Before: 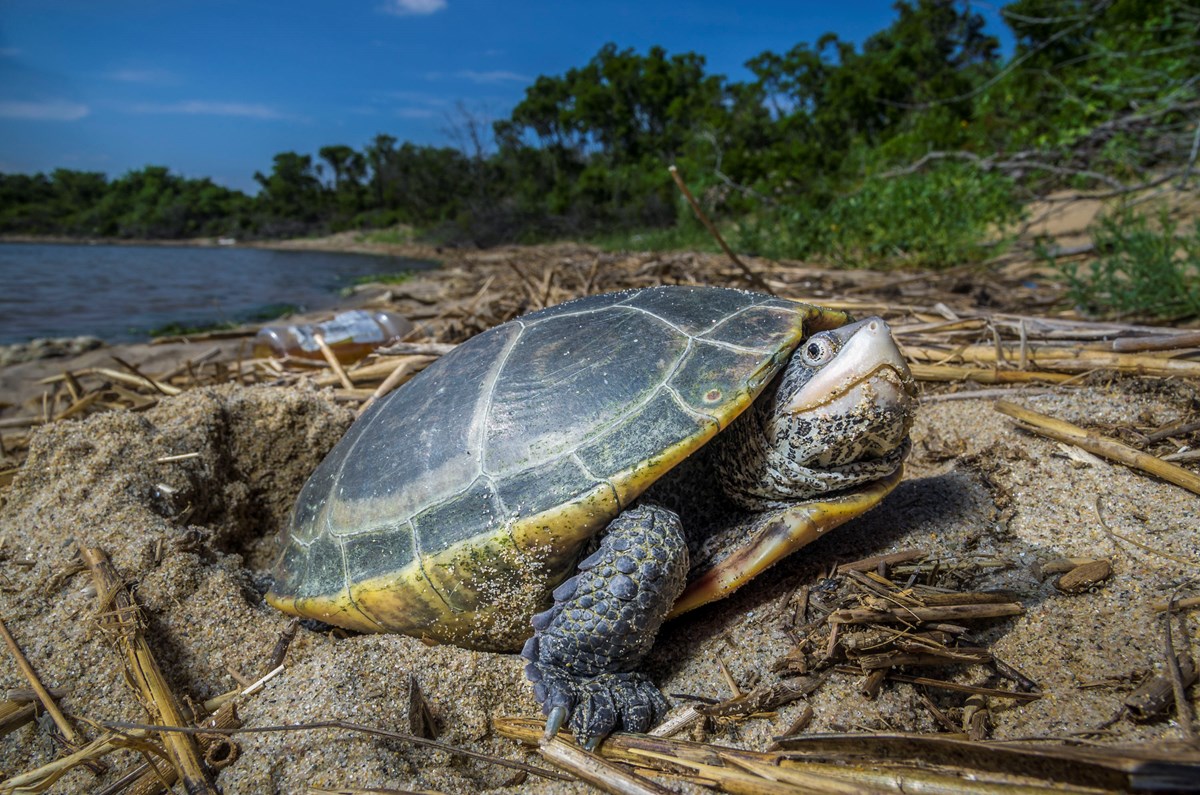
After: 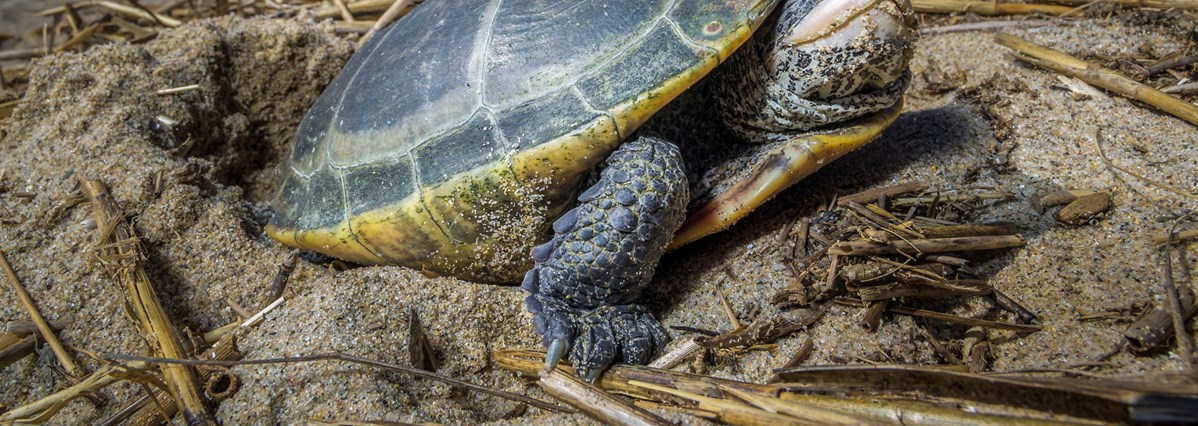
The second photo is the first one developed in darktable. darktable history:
crop and rotate: top 46.334%, right 0.121%
